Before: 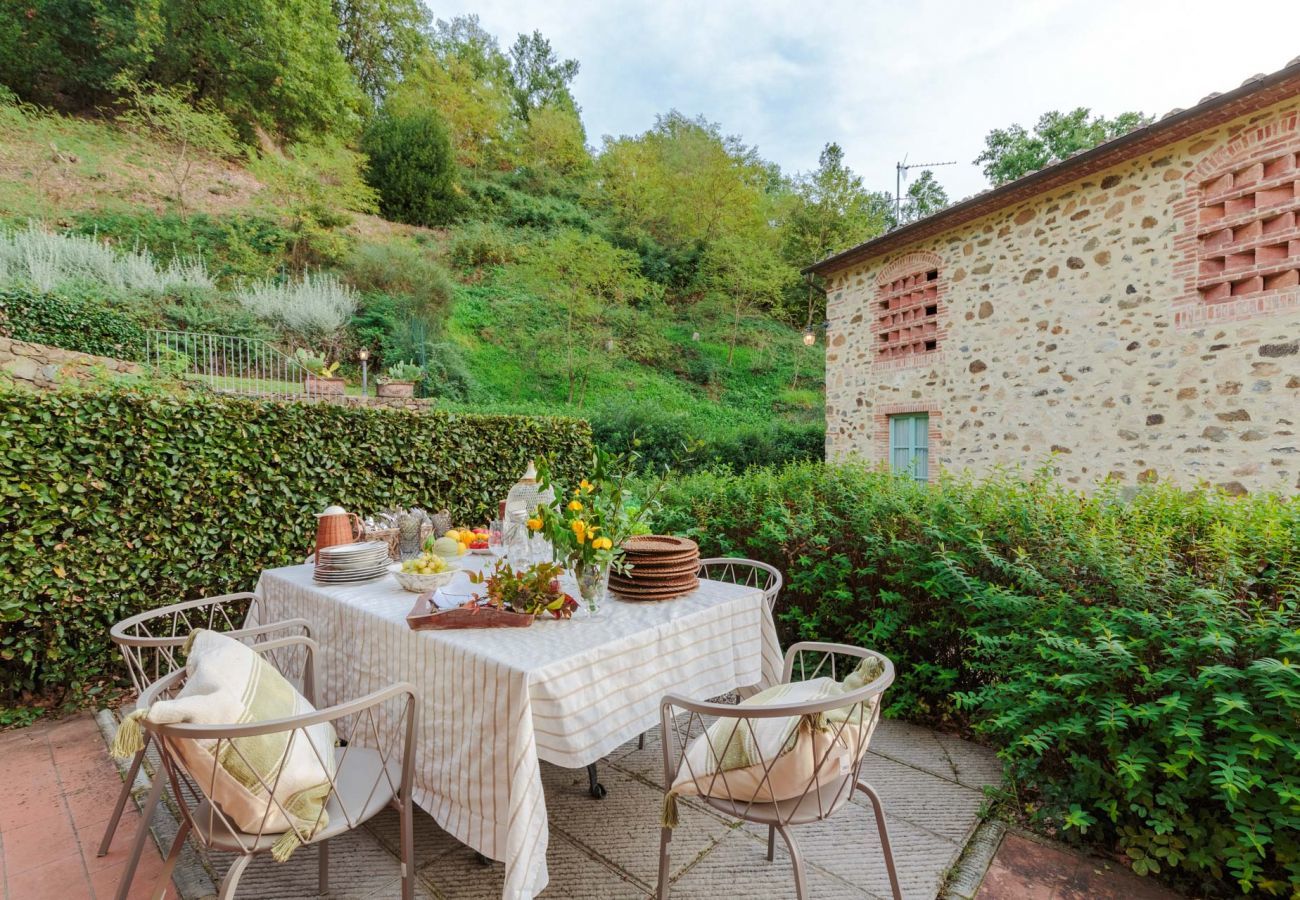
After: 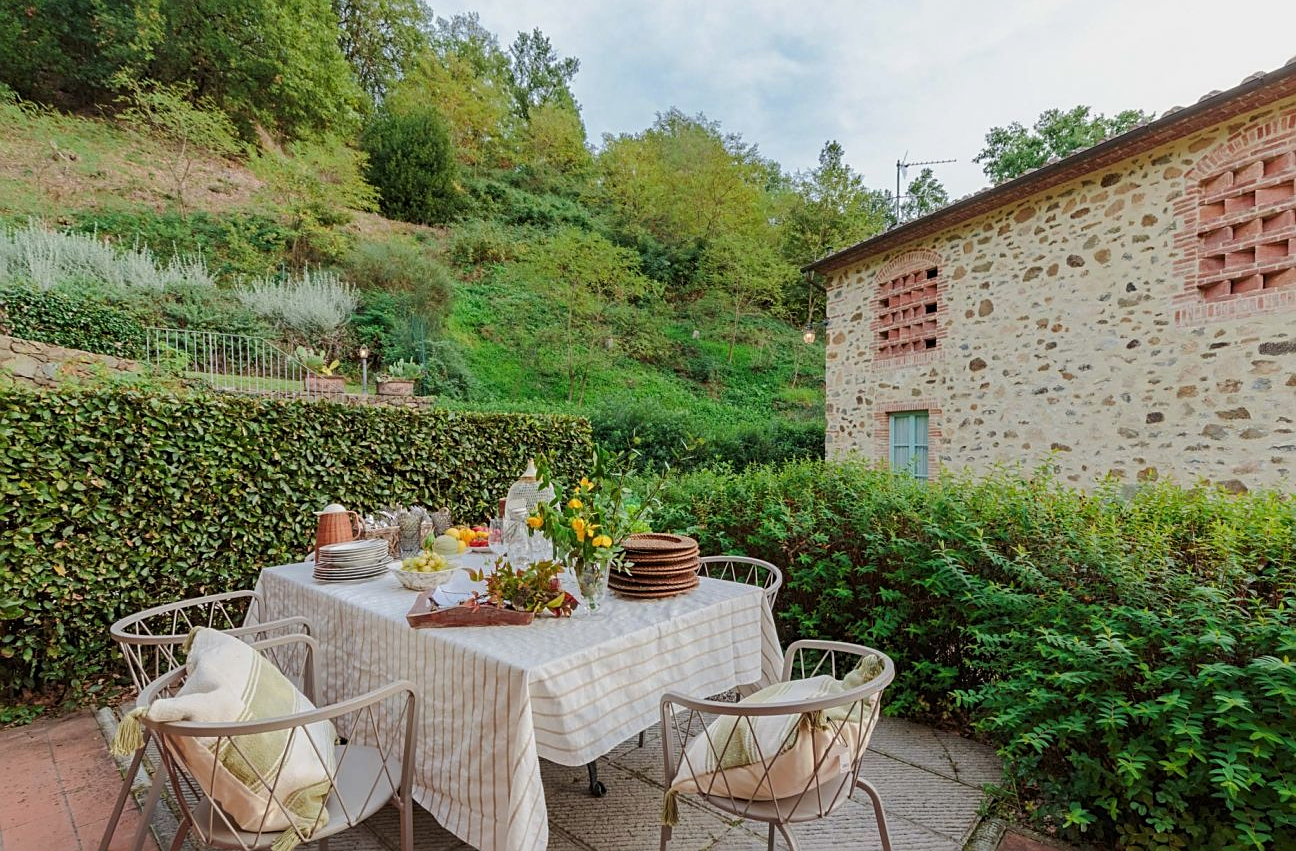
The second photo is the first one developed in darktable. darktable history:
exposure: exposure -0.238 EV, compensate highlight preservation false
sharpen: on, module defaults
crop: top 0.263%, right 0.263%, bottom 5.096%
